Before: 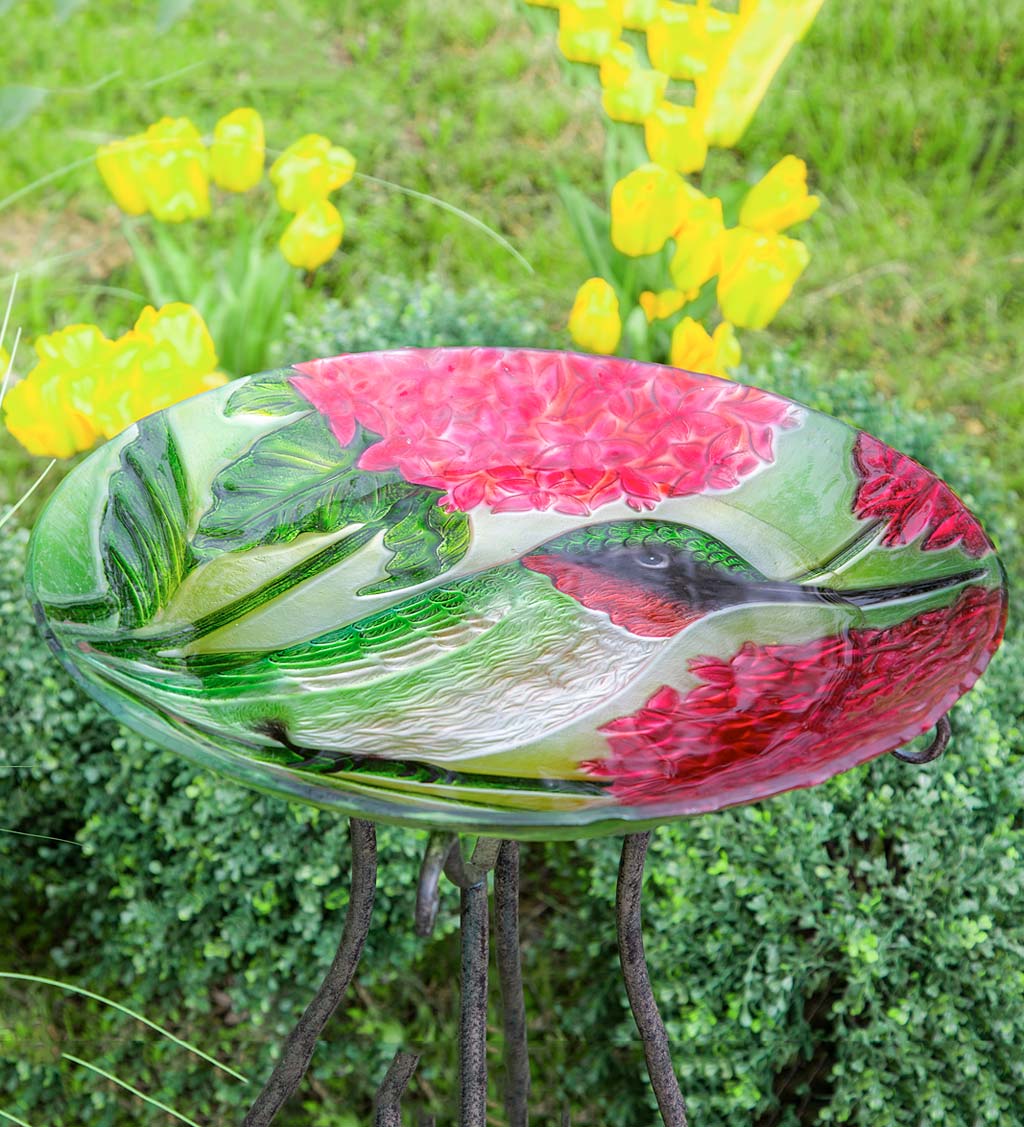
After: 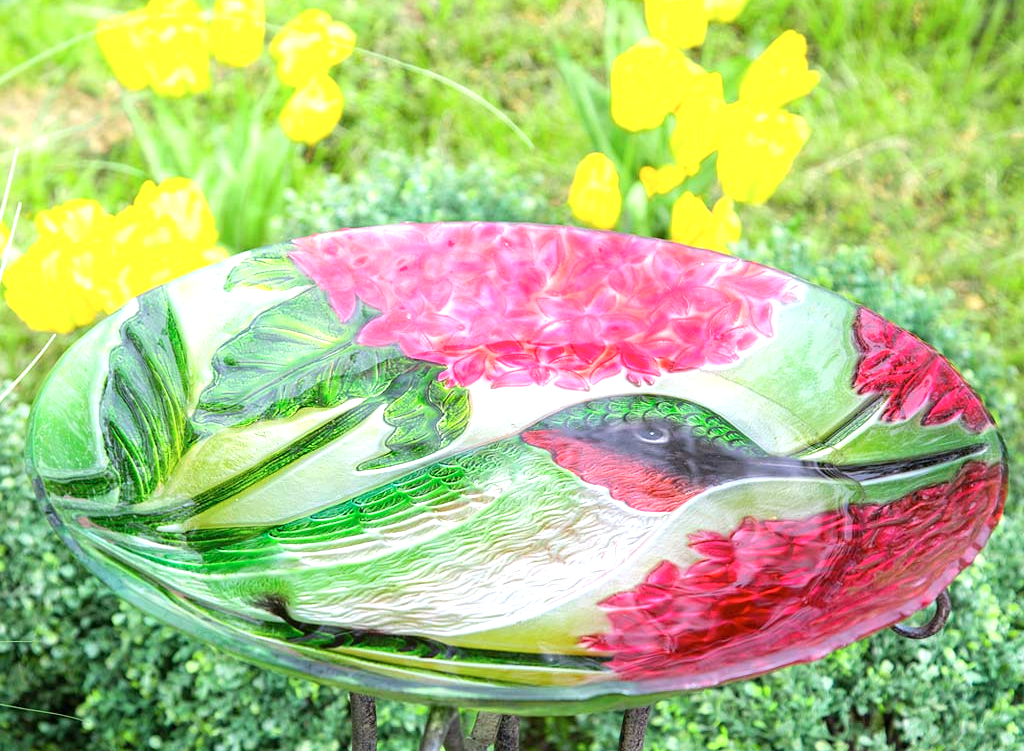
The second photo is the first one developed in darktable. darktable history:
crop: top 11.166%, bottom 22.168%
exposure: black level correction 0, exposure 0.7 EV, compensate exposure bias true, compensate highlight preservation false
